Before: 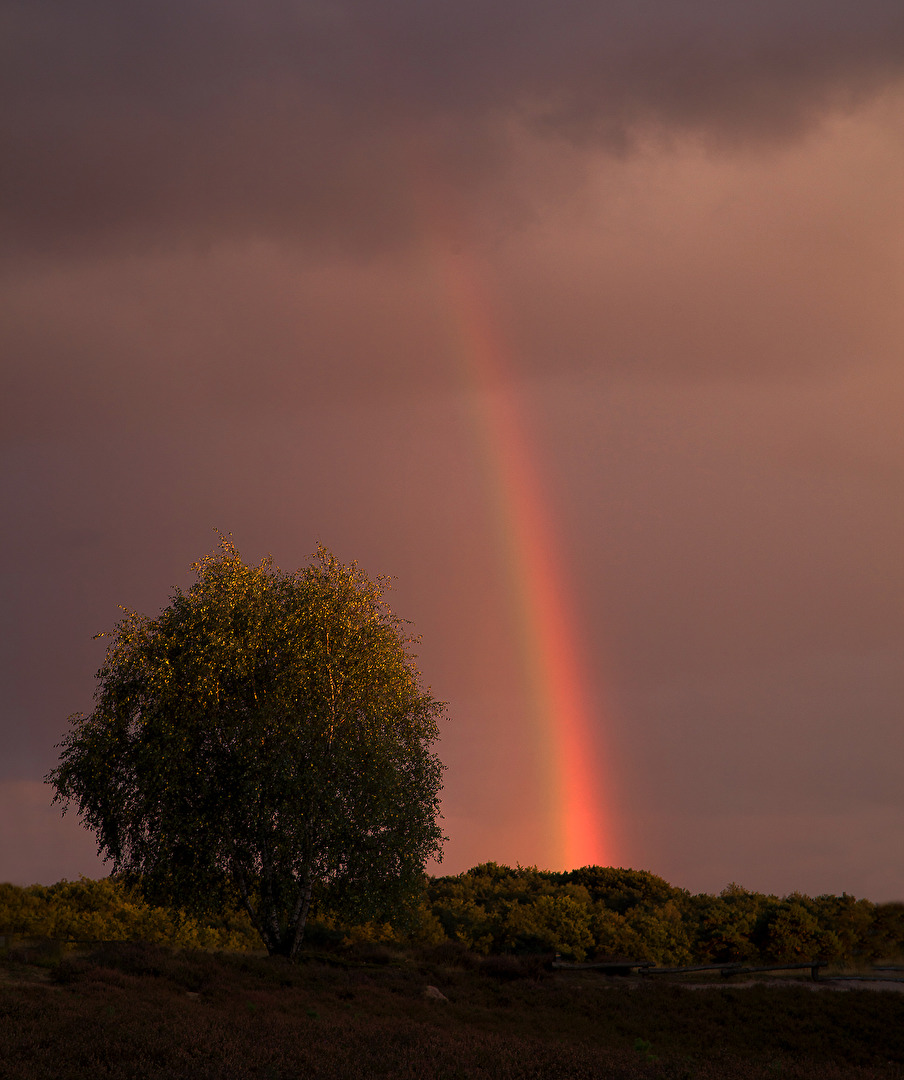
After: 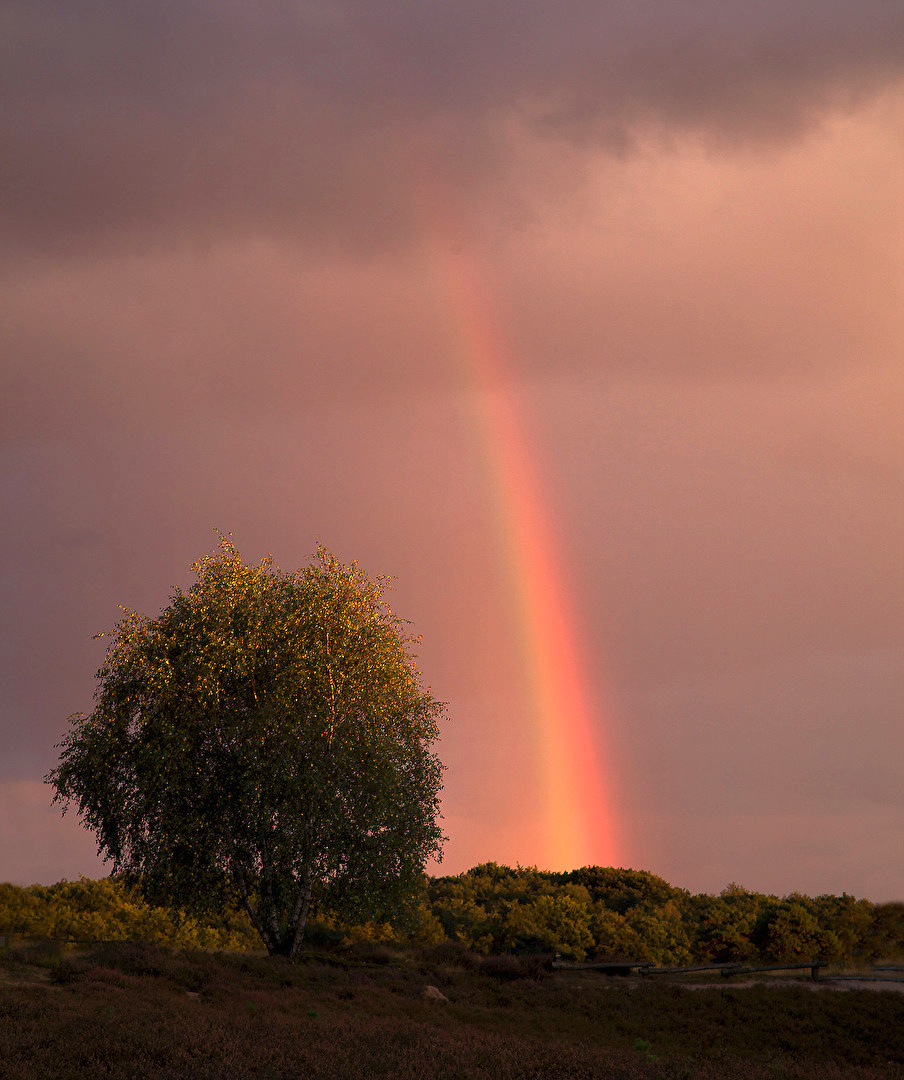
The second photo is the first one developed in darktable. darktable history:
exposure: black level correction 0, exposure 0.89 EV, compensate exposure bias true, compensate highlight preservation false
